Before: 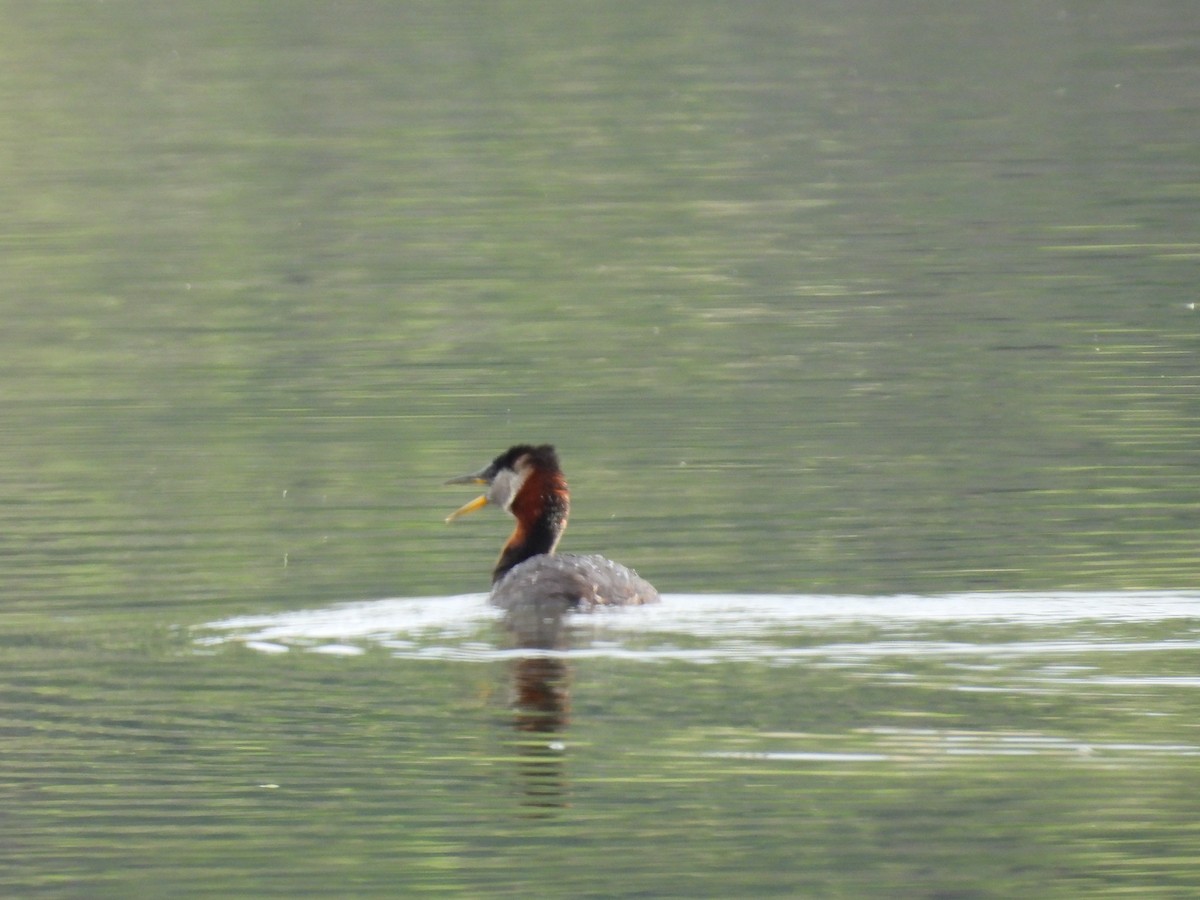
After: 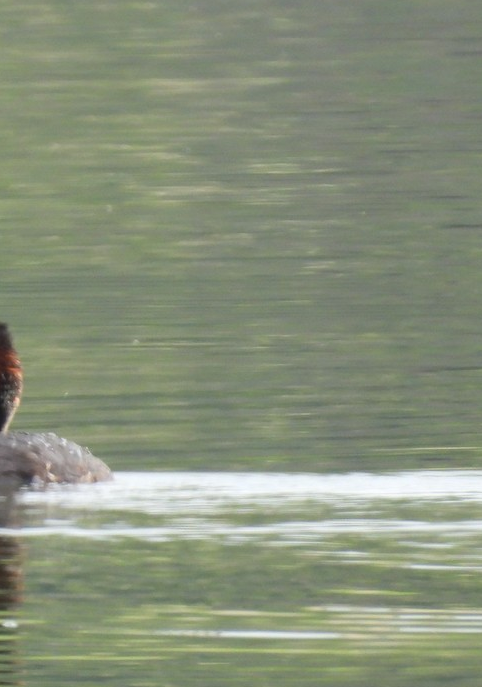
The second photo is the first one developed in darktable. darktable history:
crop: left 45.623%, top 13.6%, right 14.18%, bottom 10.035%
